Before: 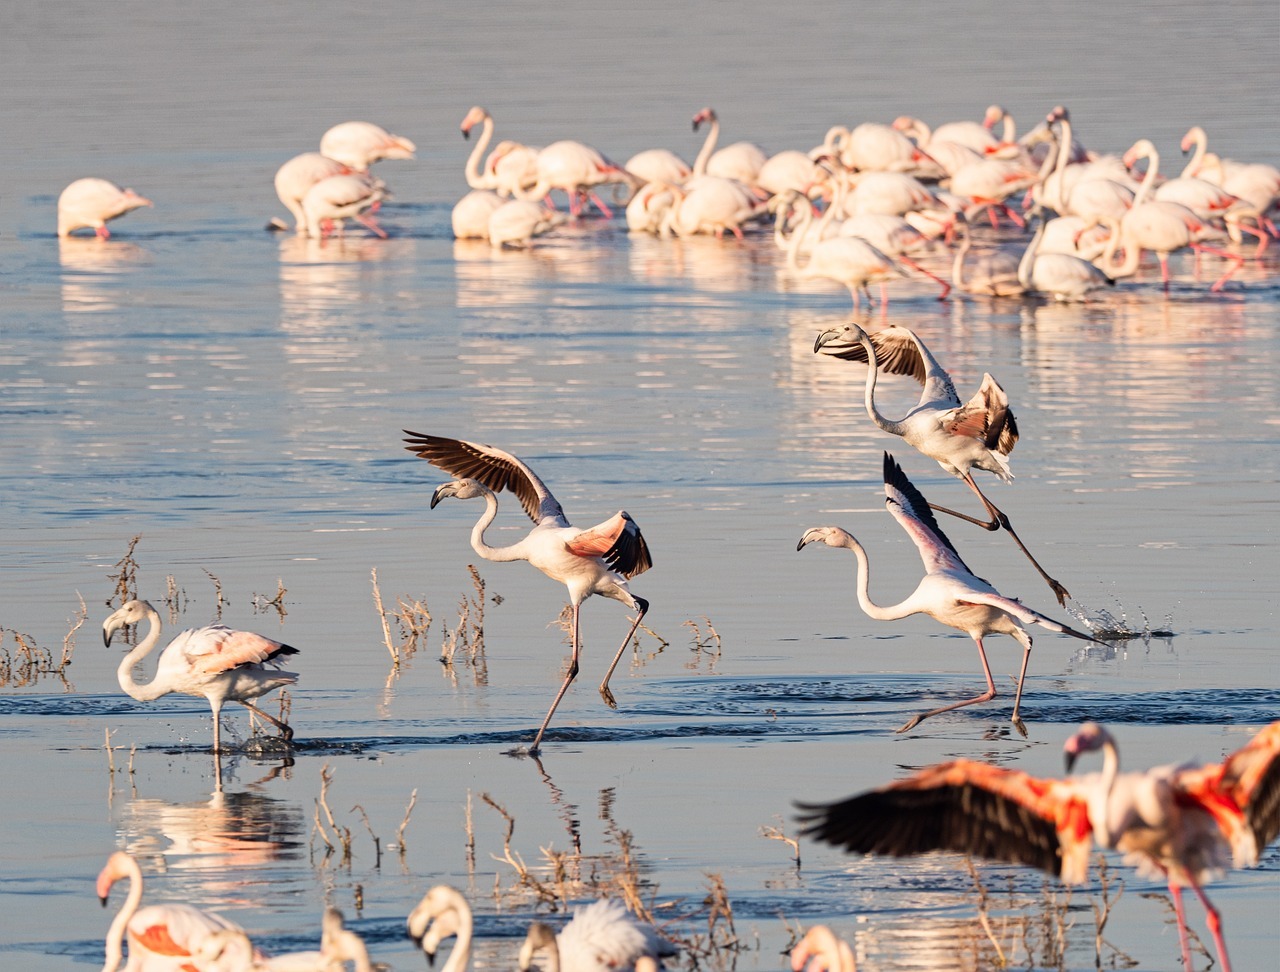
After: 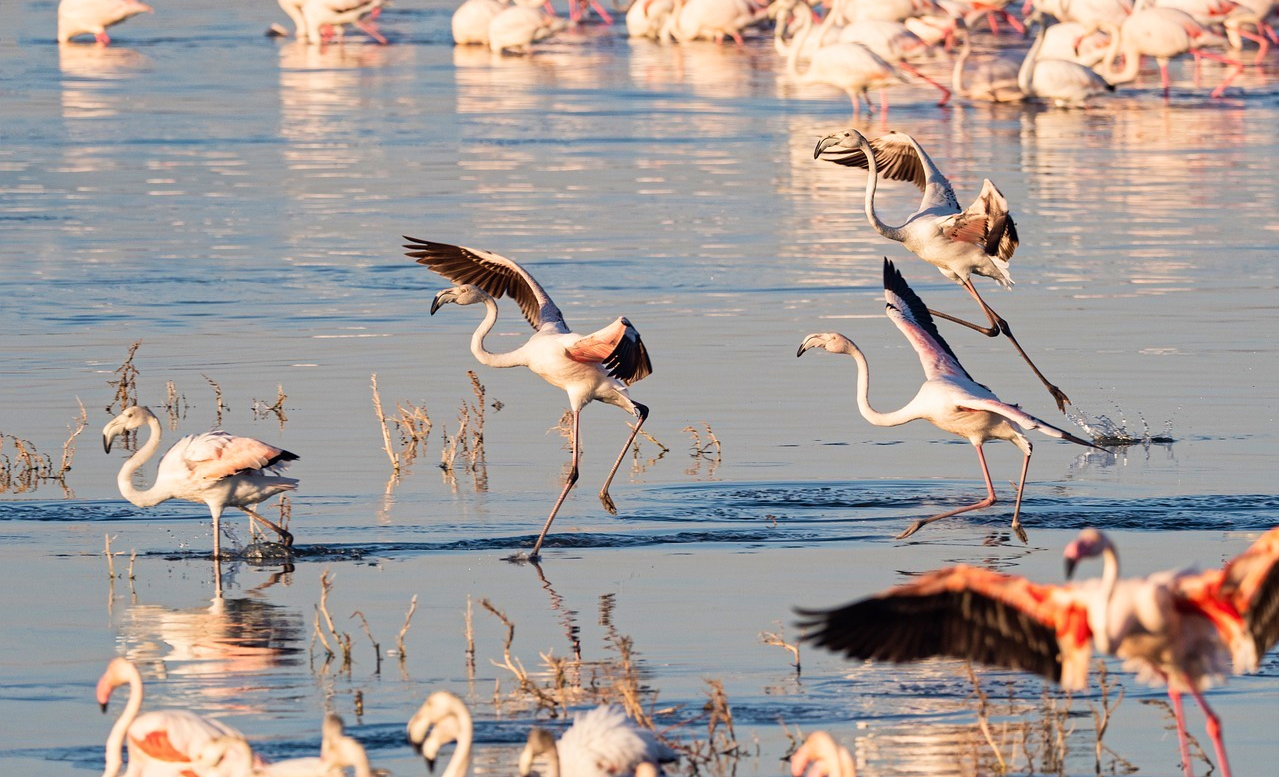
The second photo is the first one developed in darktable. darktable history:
crop and rotate: top 19.998%
rotate and perspective: automatic cropping off
velvia: on, module defaults
